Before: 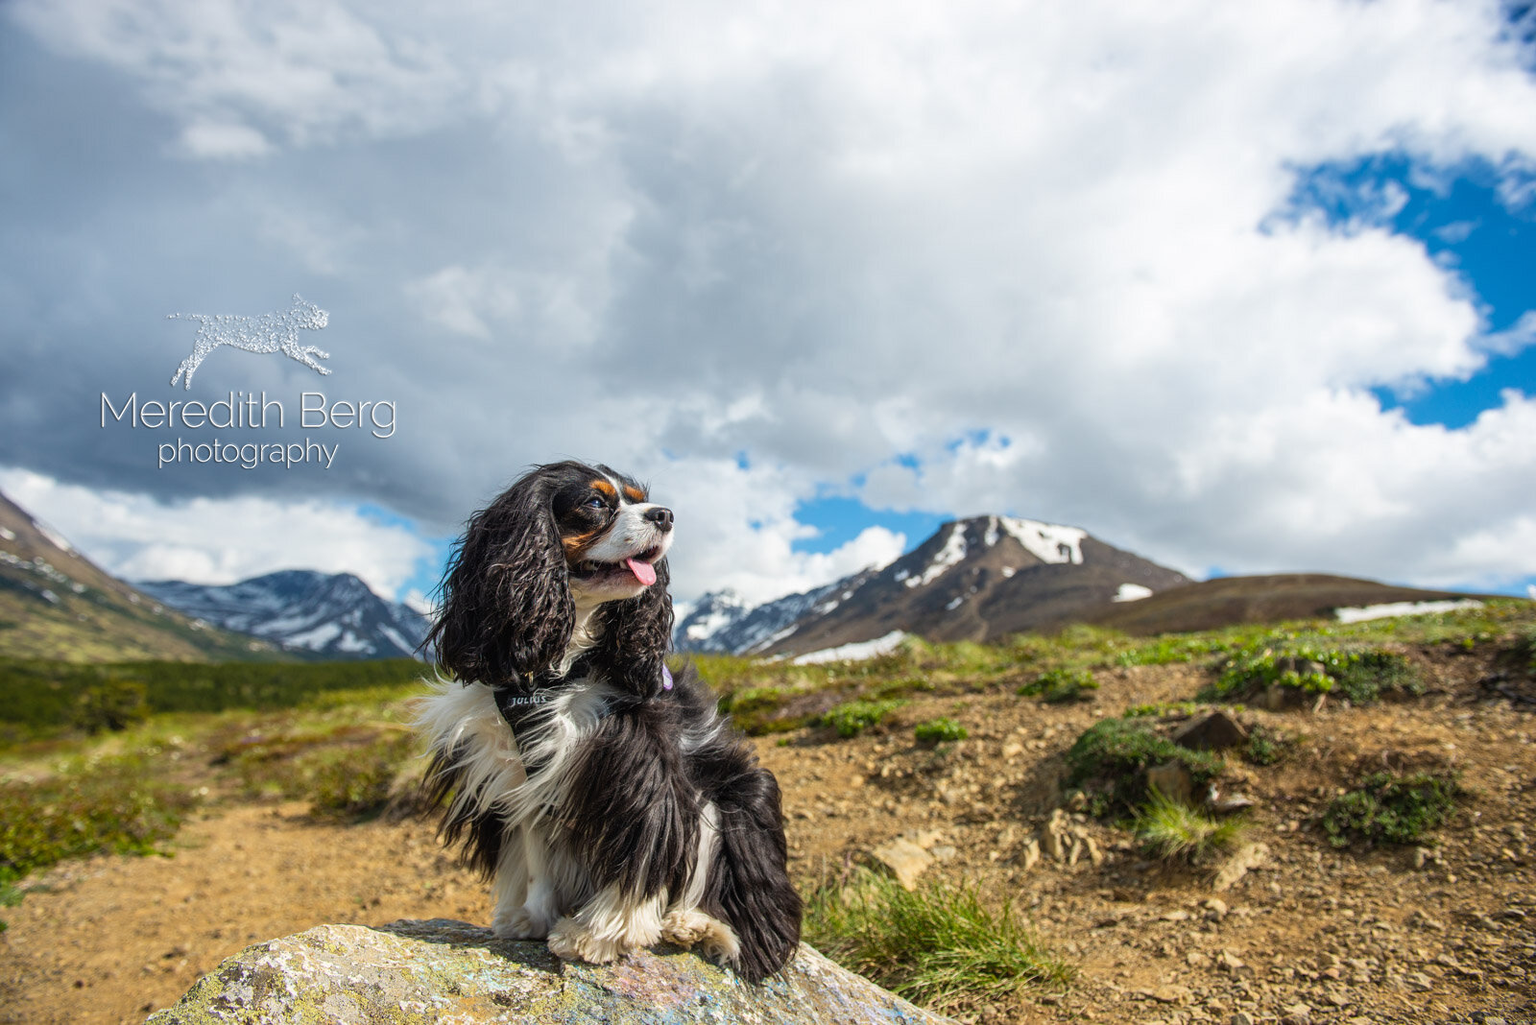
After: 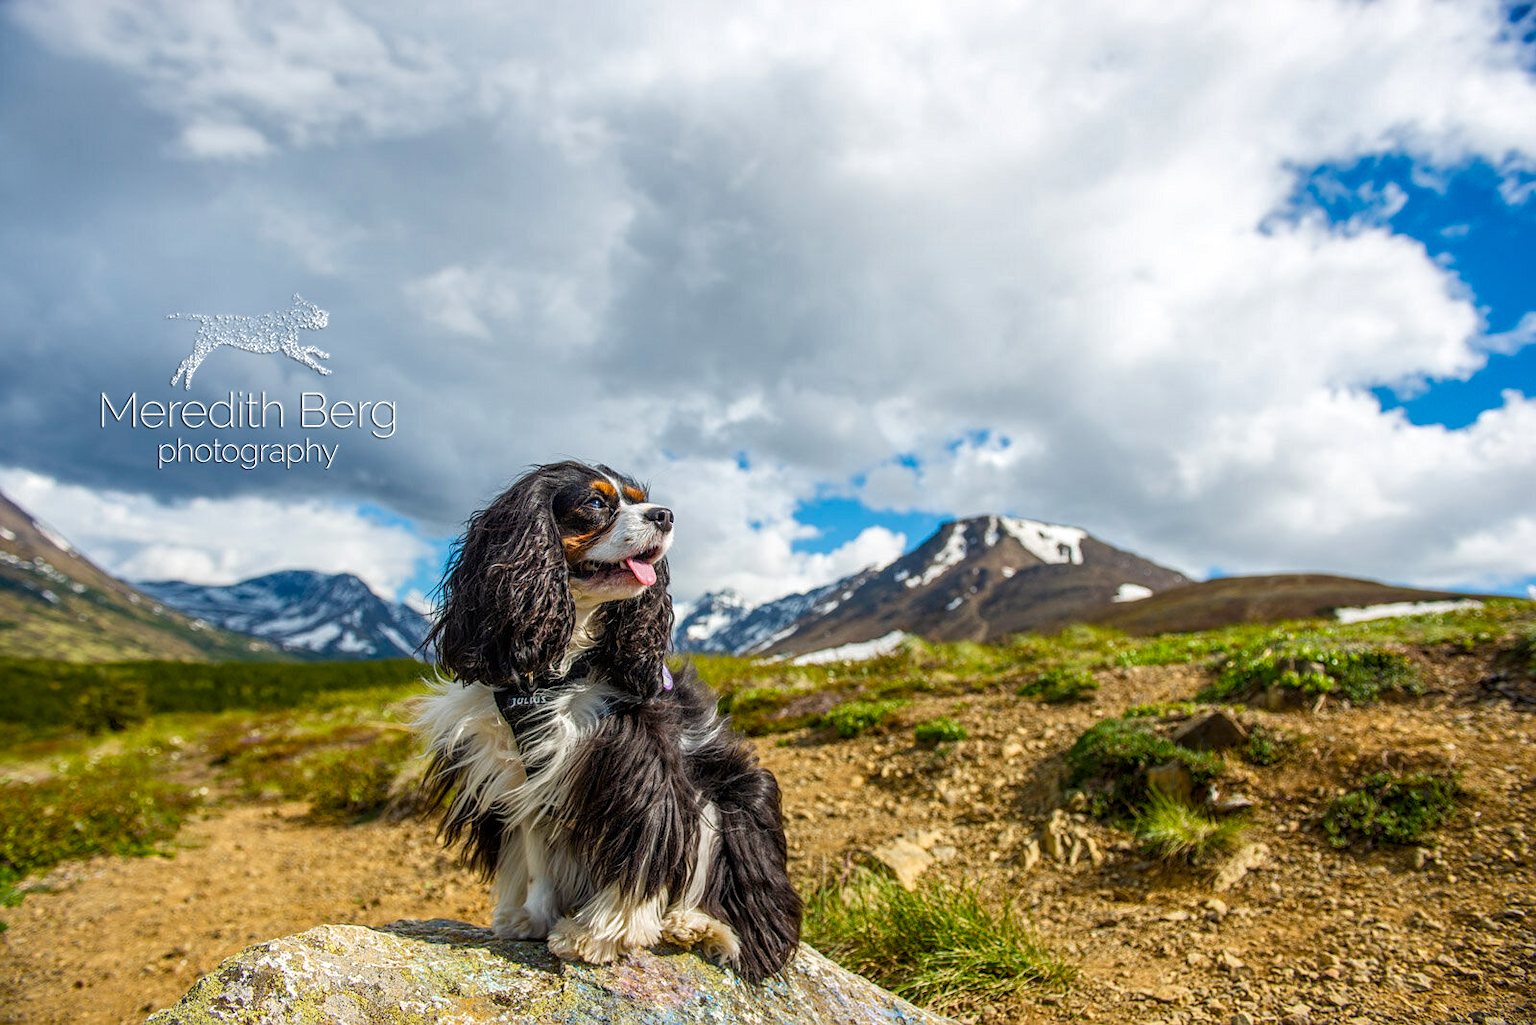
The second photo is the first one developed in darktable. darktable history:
sharpen: amount 0.214
color balance rgb: perceptual saturation grading › global saturation 27.608%, perceptual saturation grading › highlights -24.813%, perceptual saturation grading › shadows 24.992%, global vibrance 14.294%
shadows and highlights: shadows 24.93, highlights -23.96
local contrast: on, module defaults
